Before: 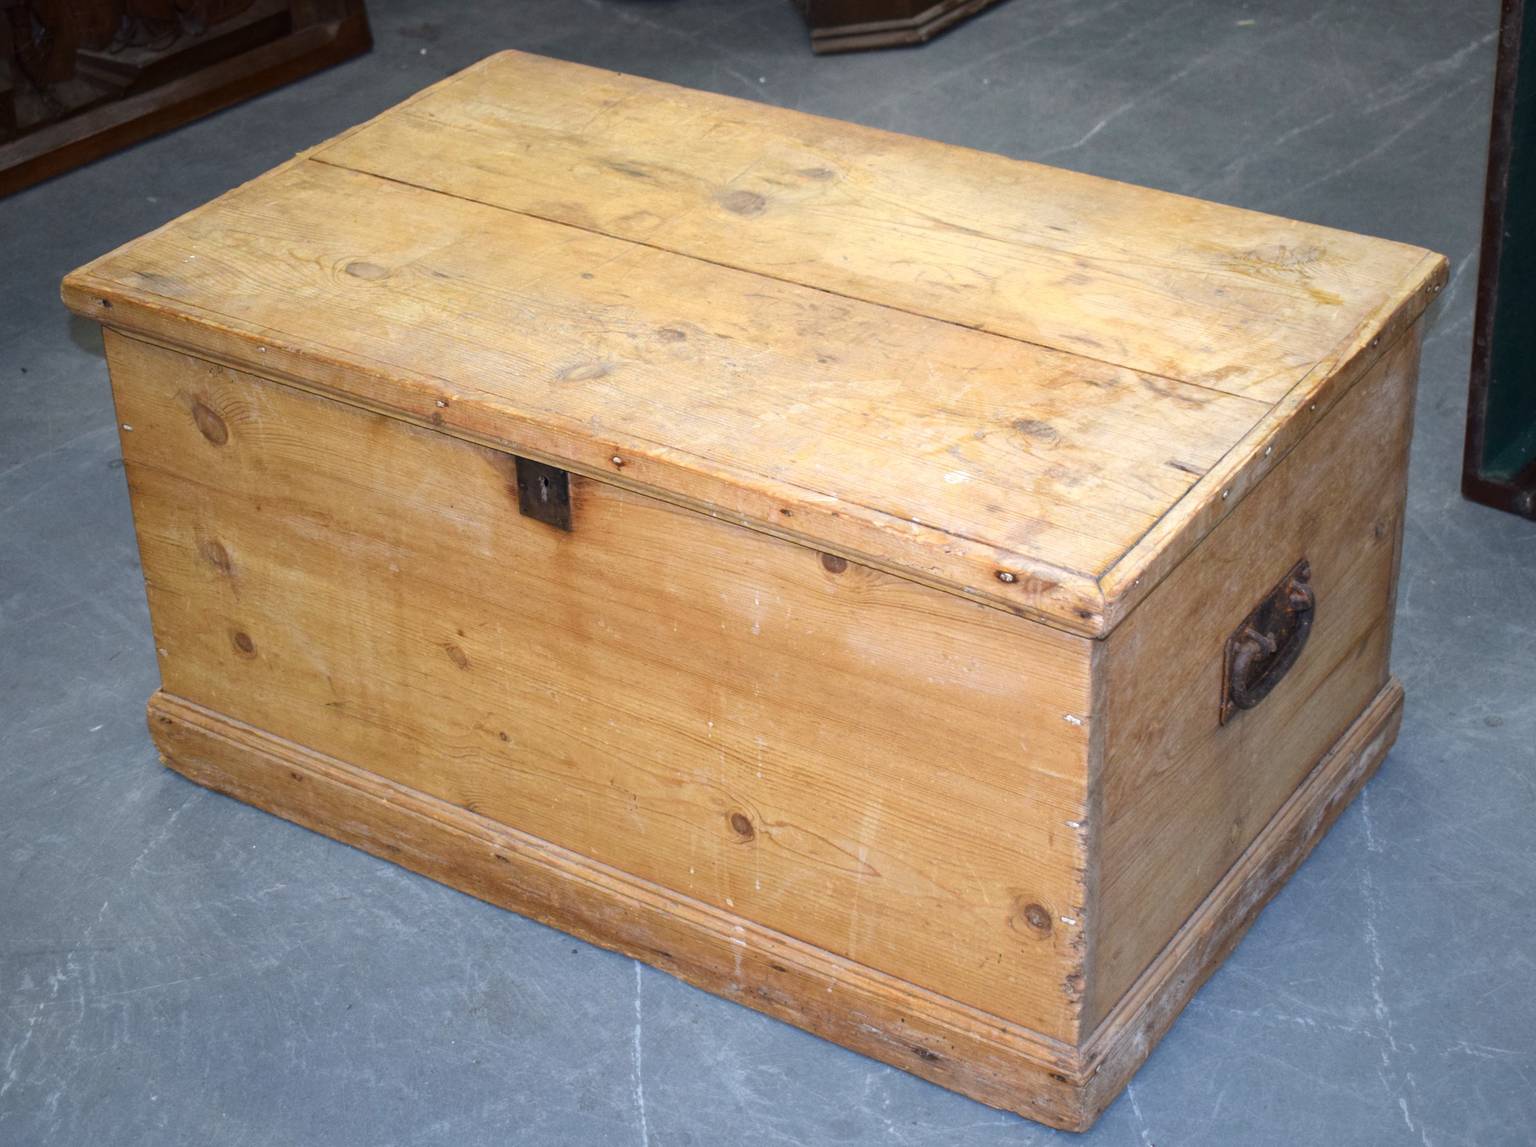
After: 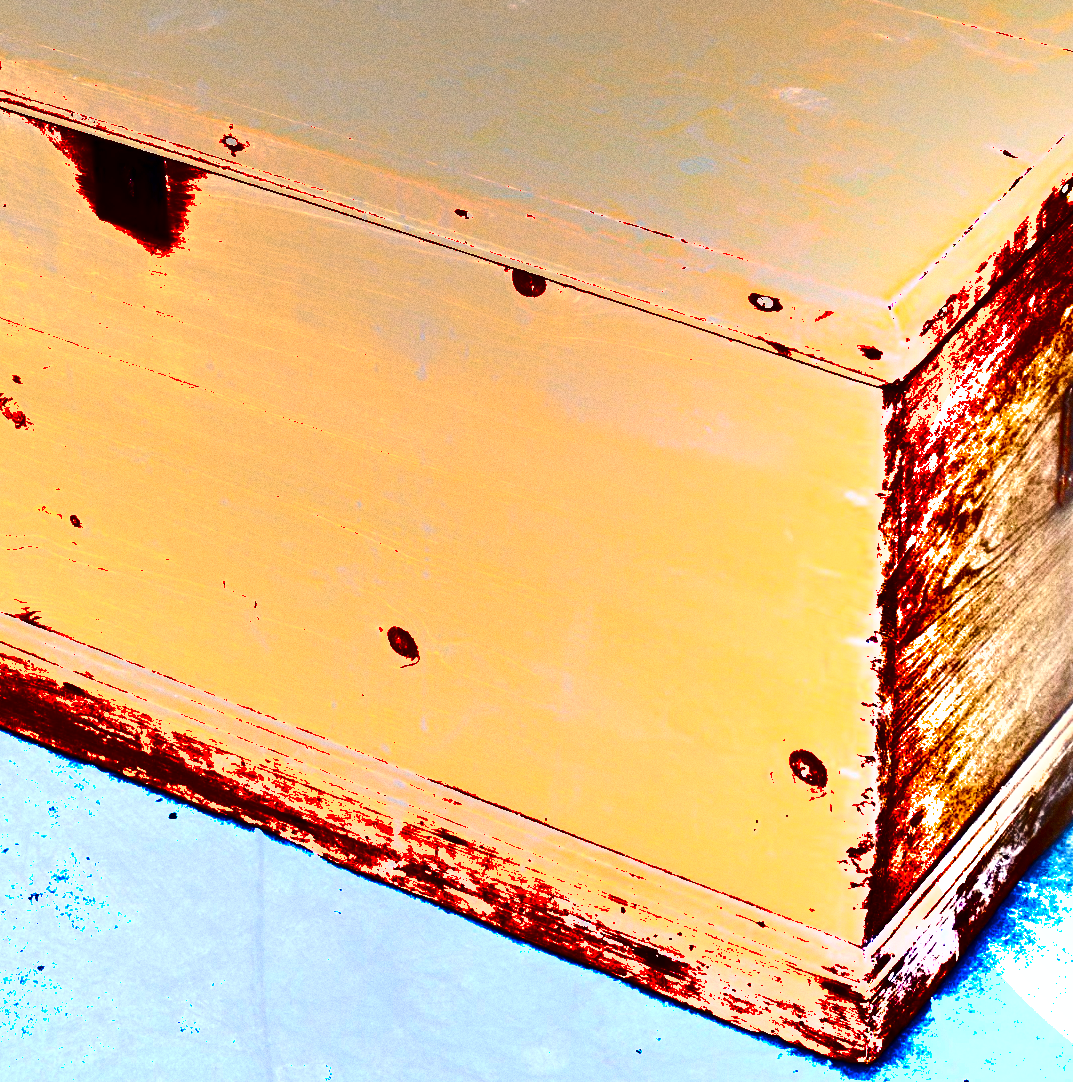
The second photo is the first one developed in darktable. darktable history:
crop and rotate: left 29.237%, top 31.152%, right 19.807%
shadows and highlights: radius 331.84, shadows 53.55, highlights -100, compress 94.63%, highlights color adjustment 73.23%, soften with gaussian
color balance: contrast -0.5%
levels: levels [0.036, 0.364, 0.827]
grain: coarseness 0.09 ISO, strength 40%
contrast brightness saturation: contrast 0.83, brightness 0.59, saturation 0.59
